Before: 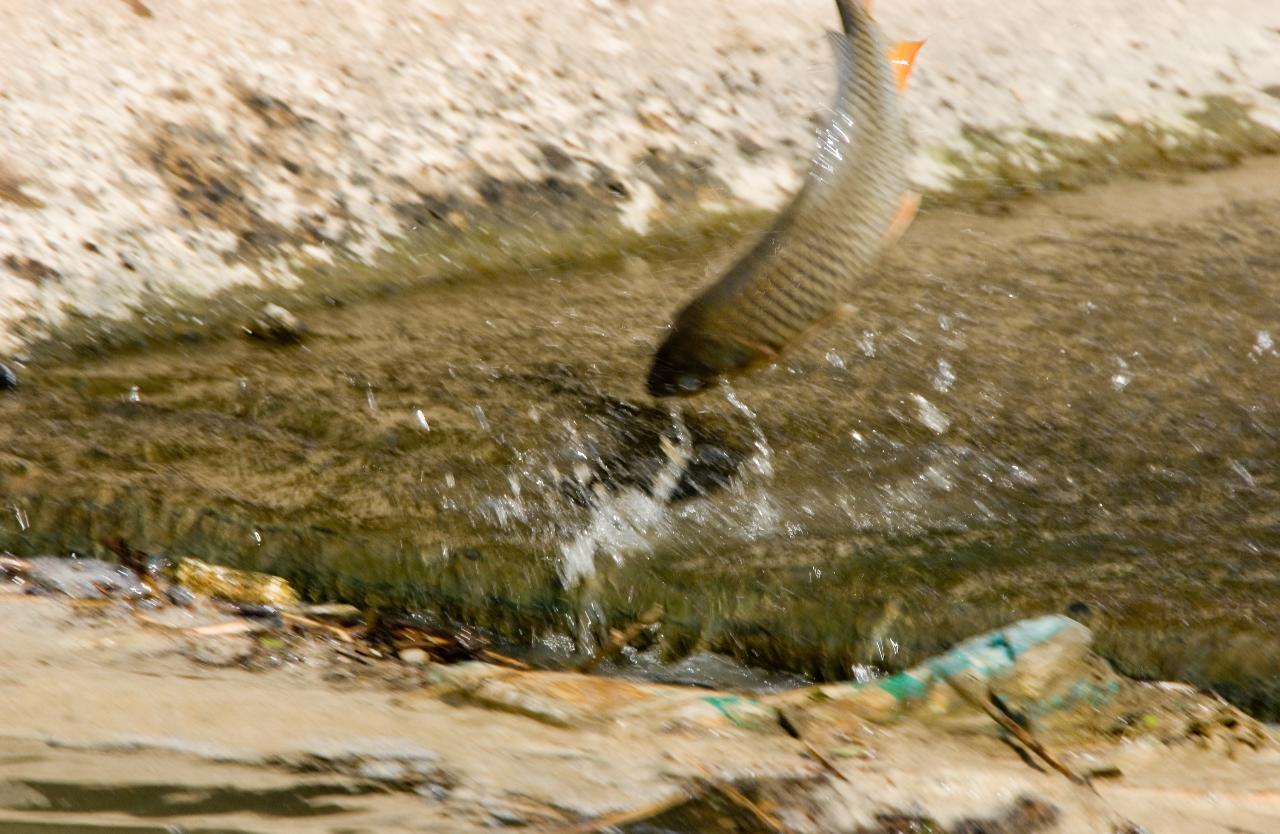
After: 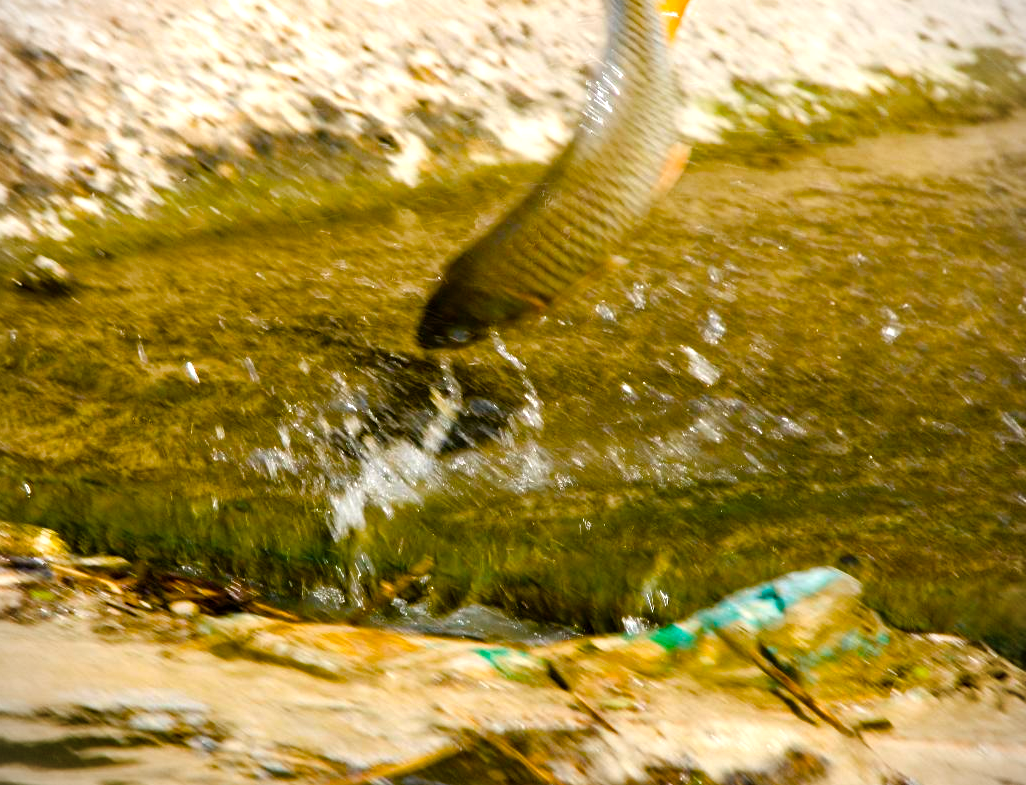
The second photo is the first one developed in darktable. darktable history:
crop and rotate: left 18.046%, top 5.832%, right 1.729%
color balance rgb: linear chroma grading › global chroma 25.619%, perceptual saturation grading › global saturation 23.481%, perceptual saturation grading › highlights -23.789%, perceptual saturation grading › mid-tones 23.936%, perceptual saturation grading › shadows 39.916%, perceptual brilliance grading › global brilliance 11.313%, global vibrance 20%
vignetting: fall-off start 91.65%
